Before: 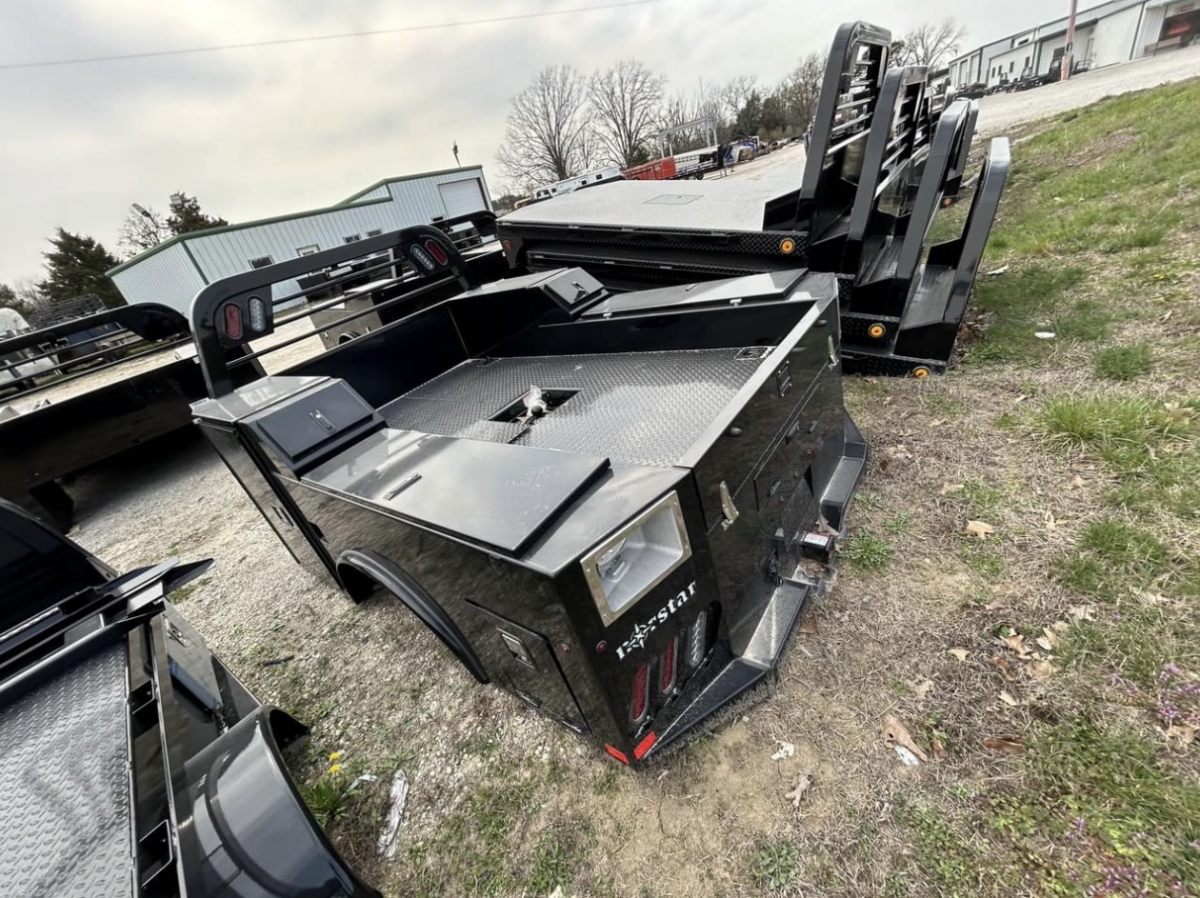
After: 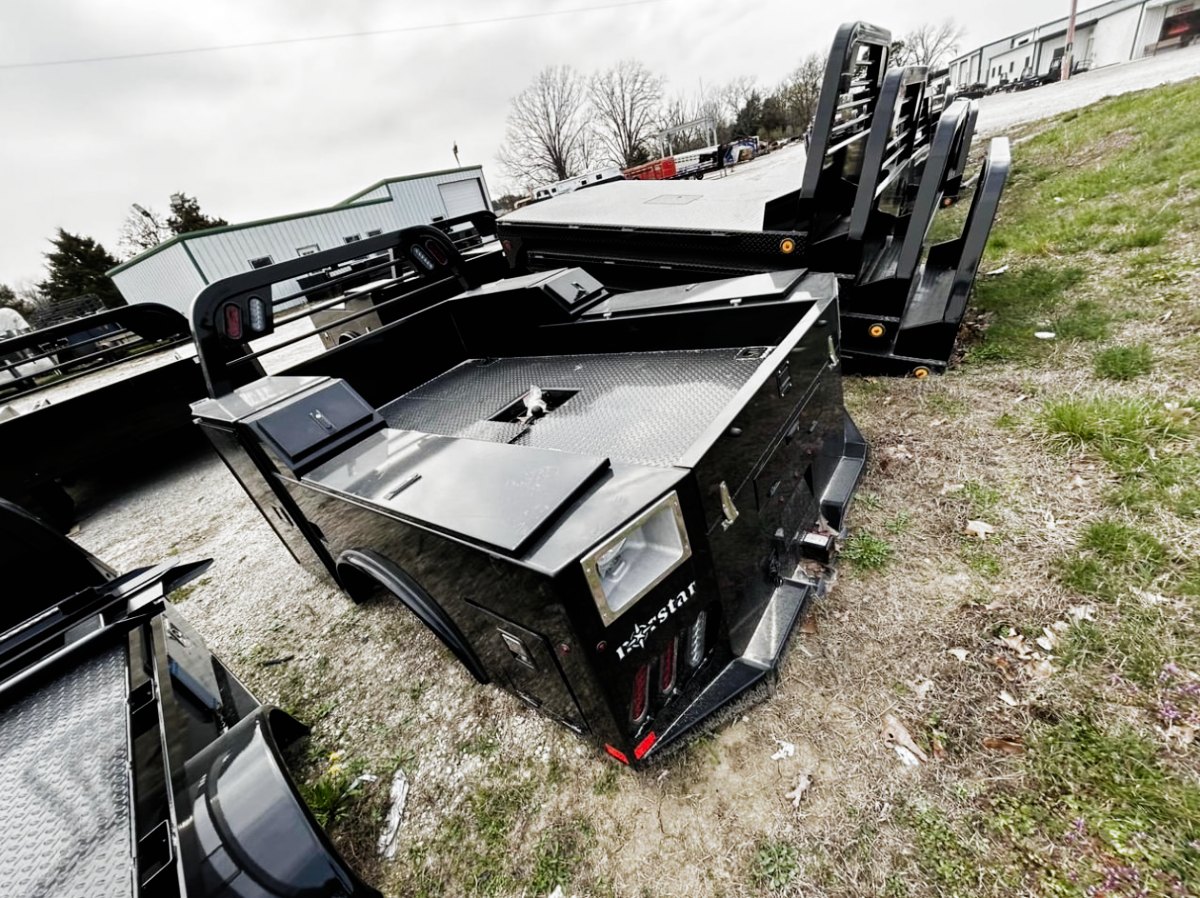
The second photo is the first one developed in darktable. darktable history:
filmic rgb: black relative exposure -6.43 EV, white relative exposure 2.43 EV, threshold 3 EV, hardness 5.27, latitude 0.1%, contrast 1.425, highlights saturation mix 2%, preserve chrominance no, color science v5 (2021), contrast in shadows safe, contrast in highlights safe, enable highlight reconstruction true
